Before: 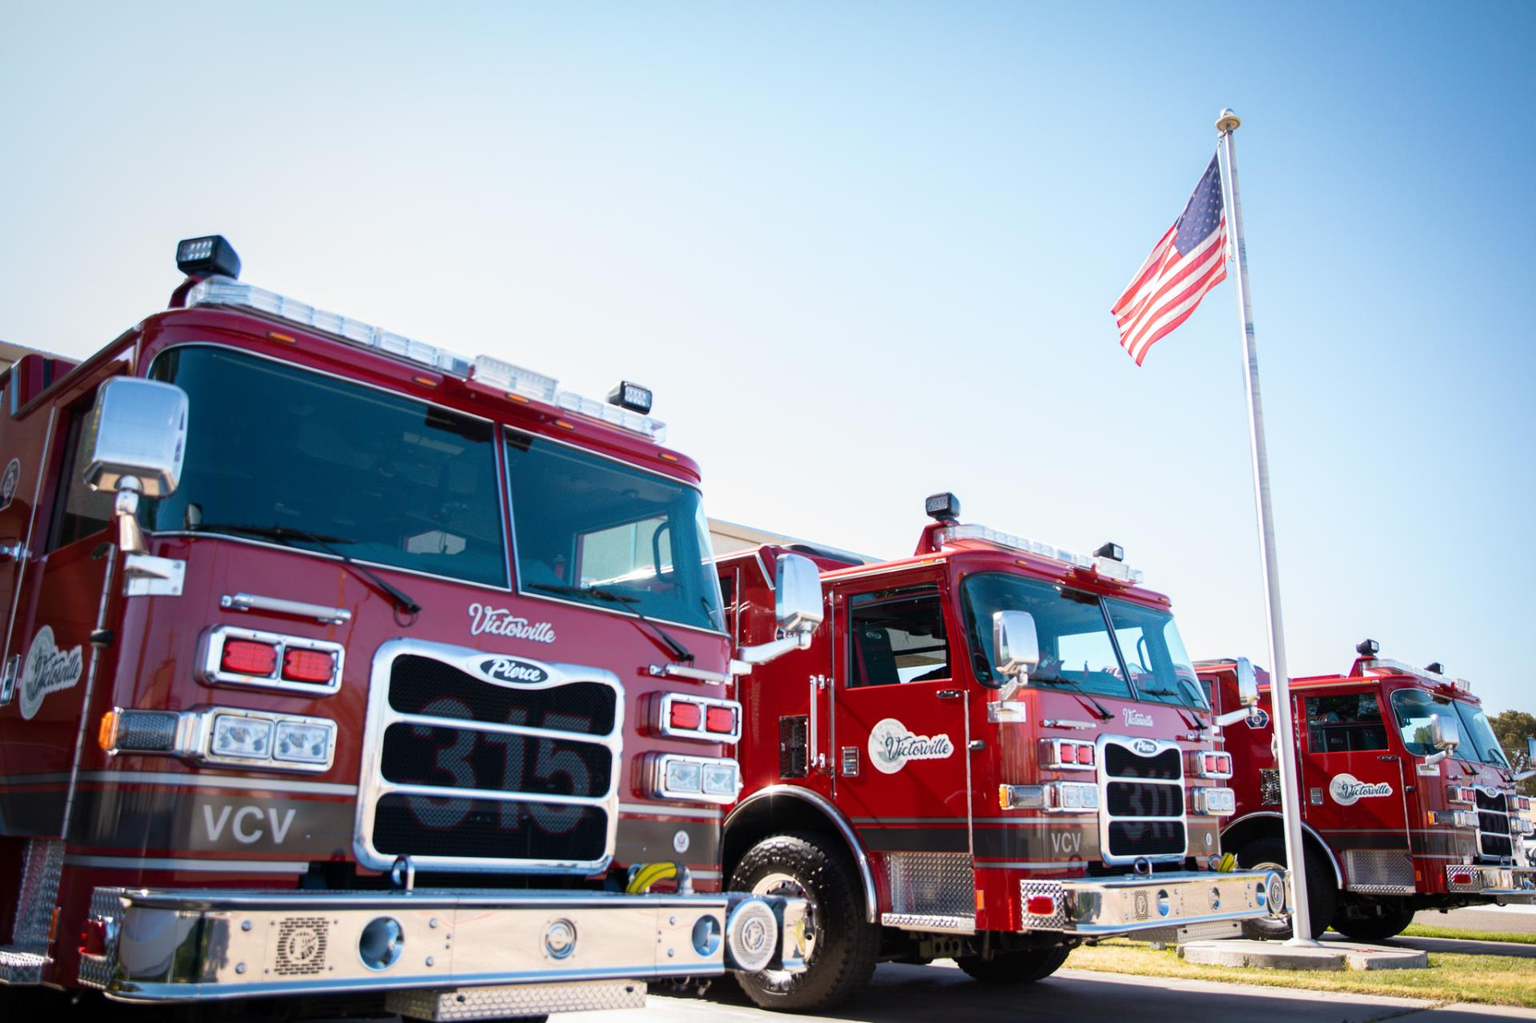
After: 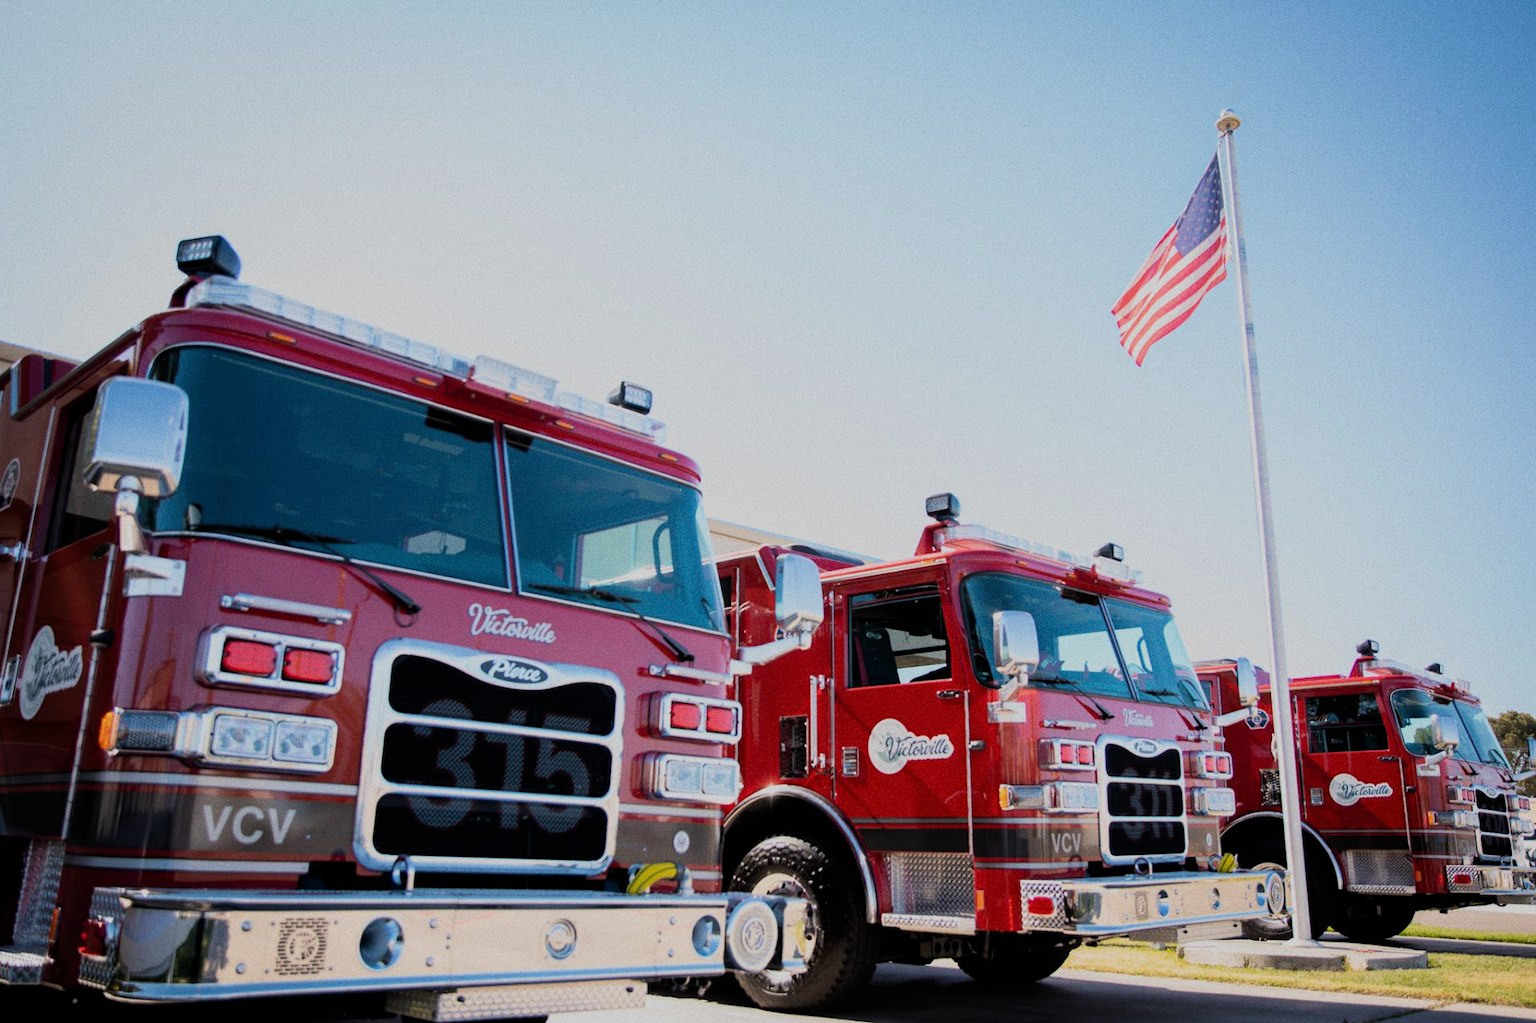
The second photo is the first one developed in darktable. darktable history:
grain: coarseness 0.09 ISO
rotate and perspective: automatic cropping original format, crop left 0, crop top 0
filmic rgb: black relative exposure -7.15 EV, white relative exposure 5.36 EV, hardness 3.02, color science v6 (2022)
